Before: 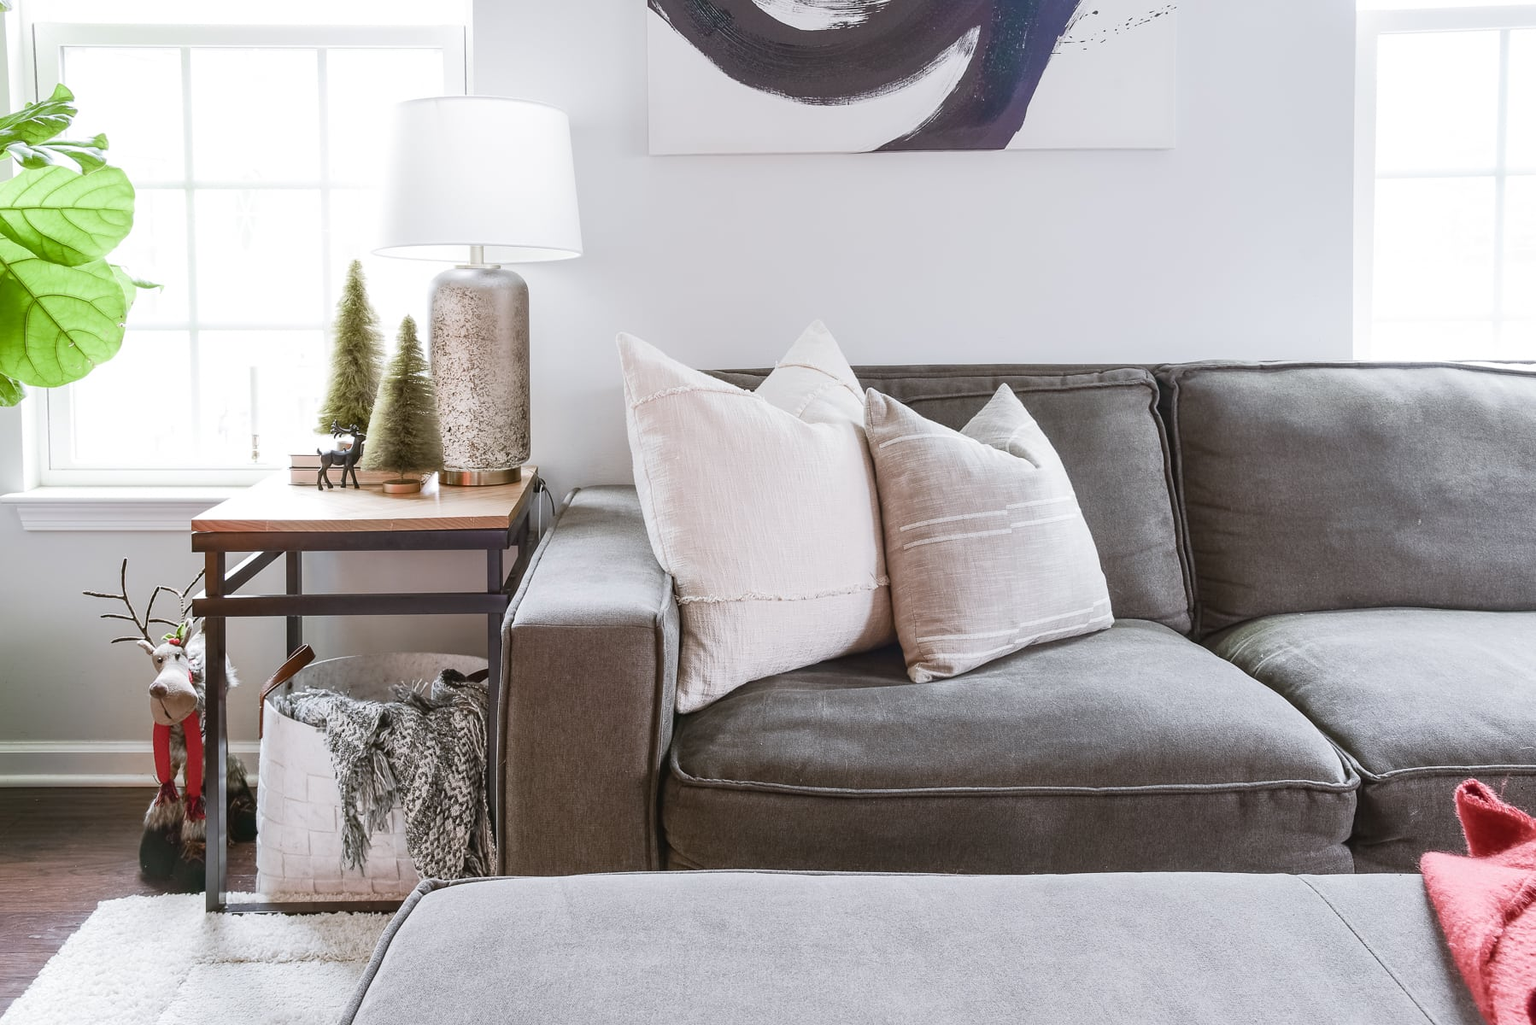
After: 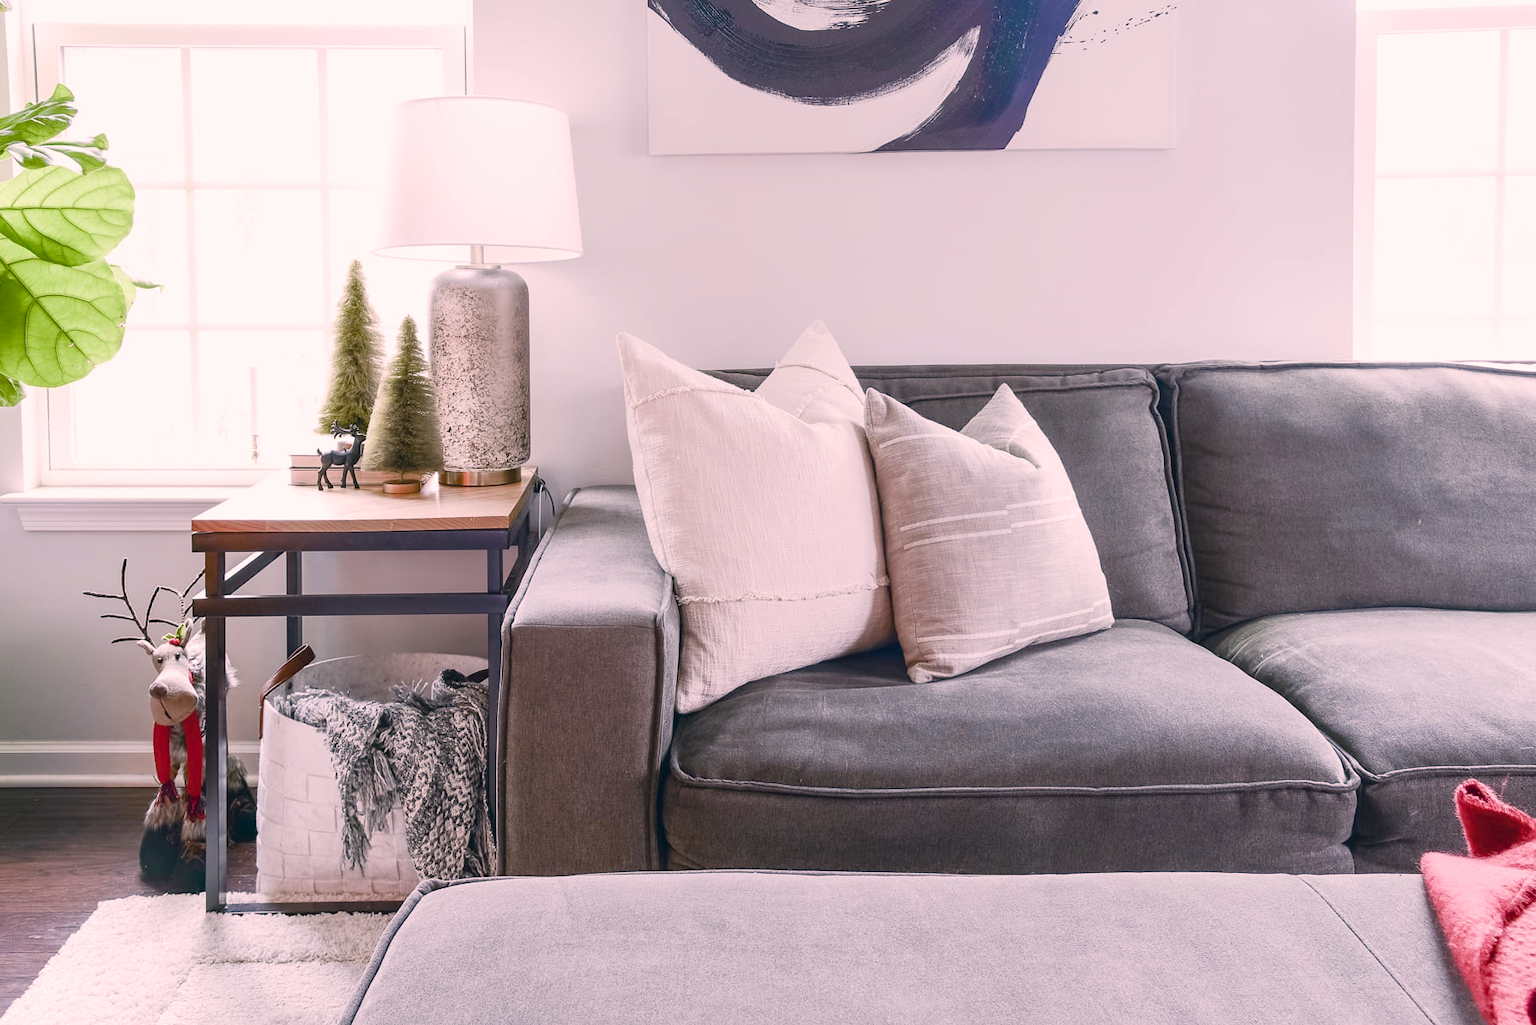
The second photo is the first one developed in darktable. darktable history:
color balance rgb: perceptual saturation grading › global saturation 35%, perceptual saturation grading › highlights -30%, perceptual saturation grading › shadows 35%, perceptual brilliance grading › global brilliance 3%, perceptual brilliance grading › highlights -3%, perceptual brilliance grading › shadows 3%
color correction: highlights a* 14.46, highlights b* 5.85, shadows a* -5.53, shadows b* -15.24, saturation 0.85
